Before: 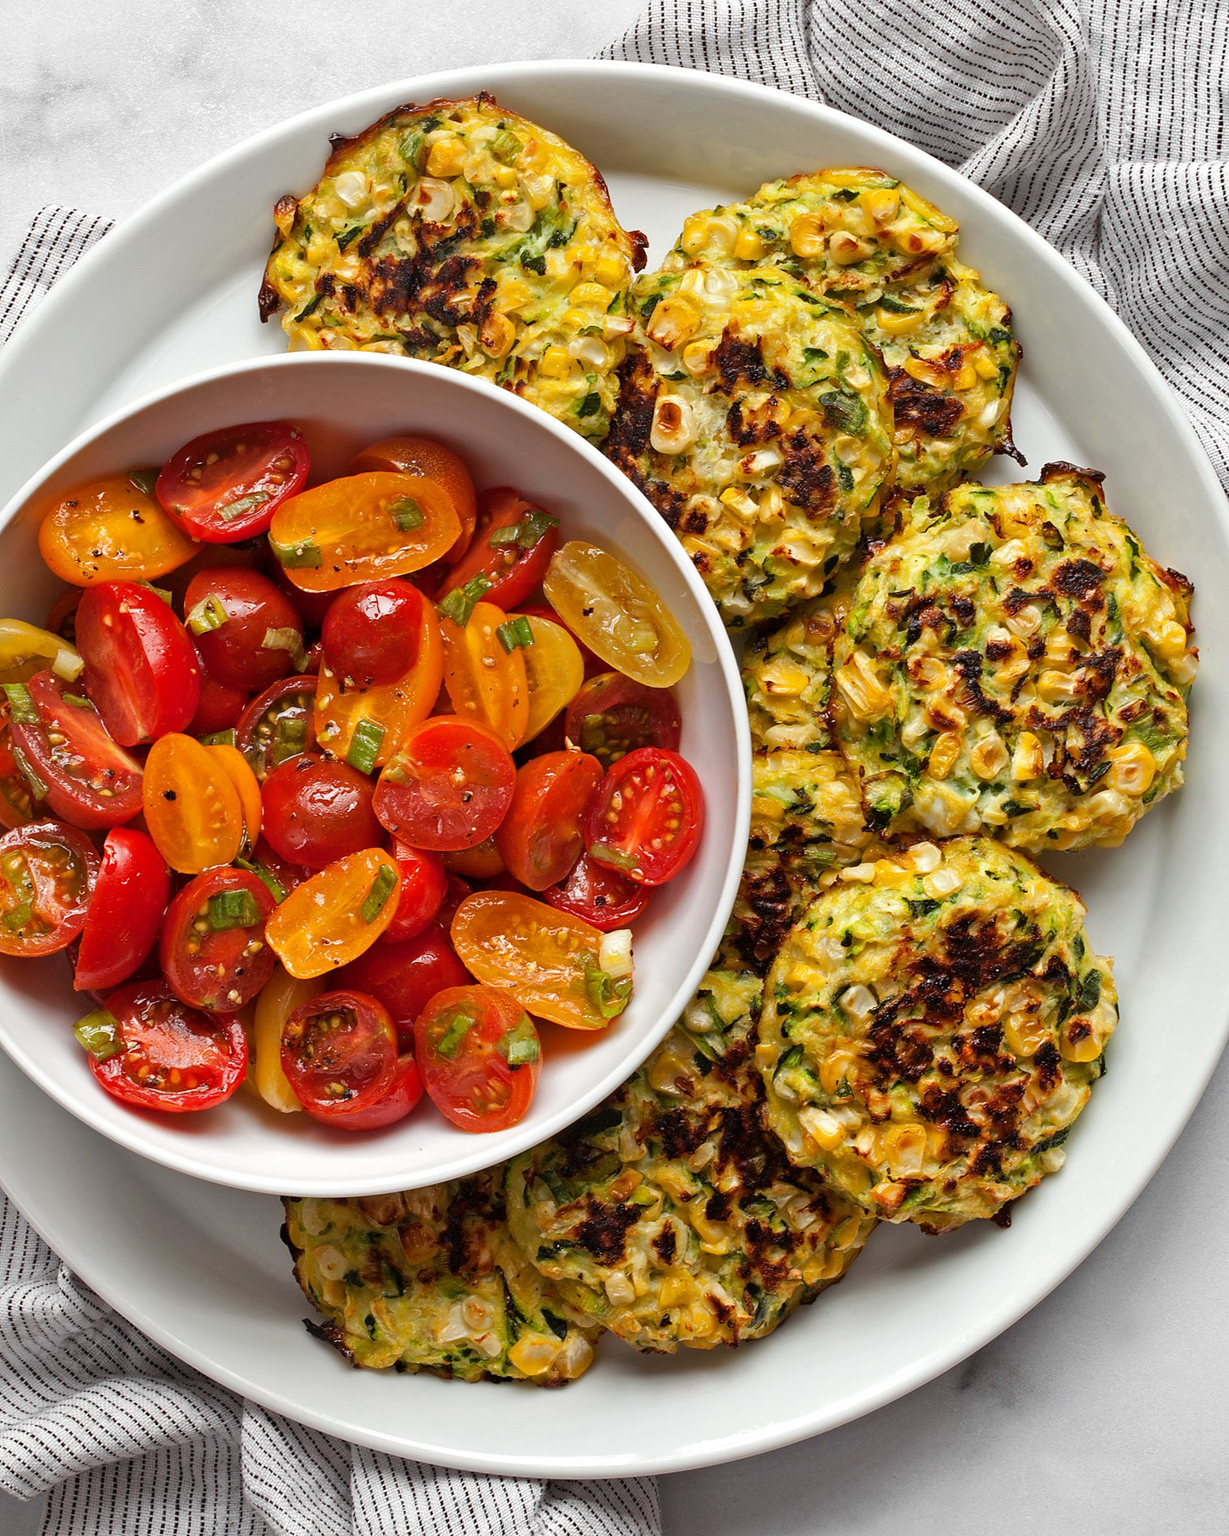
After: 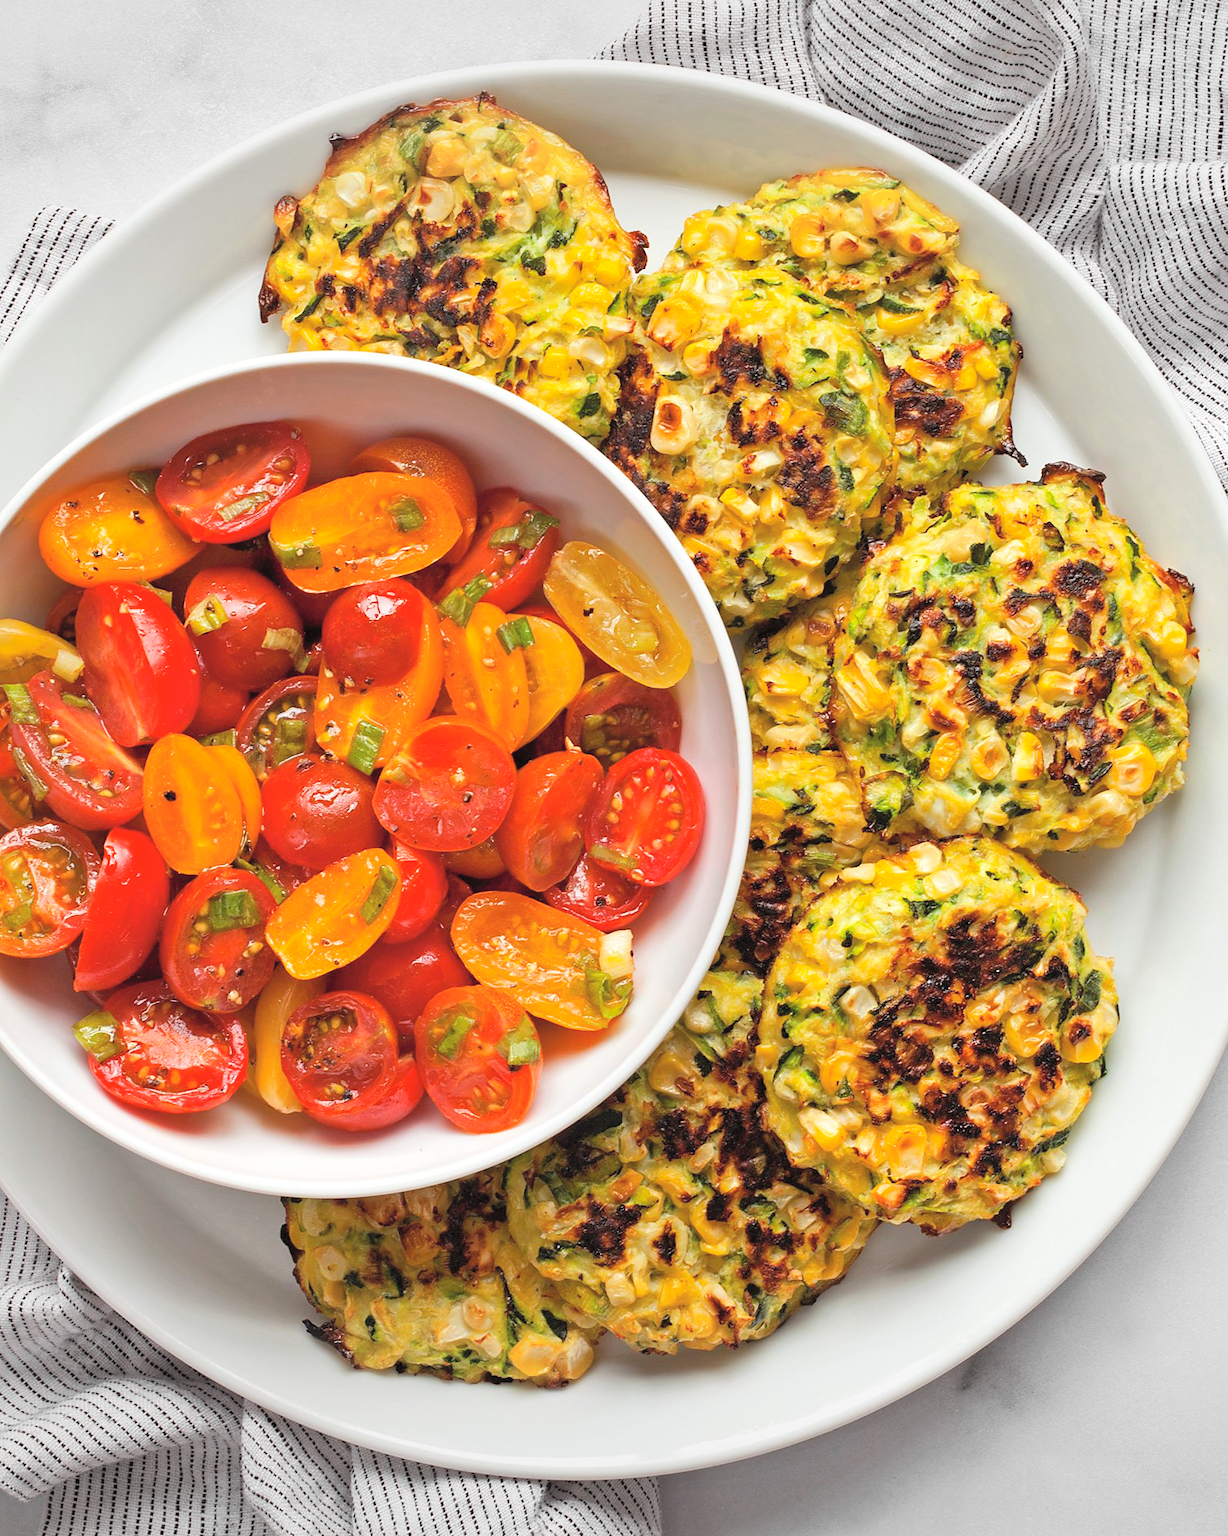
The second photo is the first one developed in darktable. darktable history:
vignetting: fall-off start 99.19%, brightness -0.175, saturation -0.309, width/height ratio 1.309, unbound false
contrast brightness saturation: contrast 0.101, brightness 0.307, saturation 0.149
